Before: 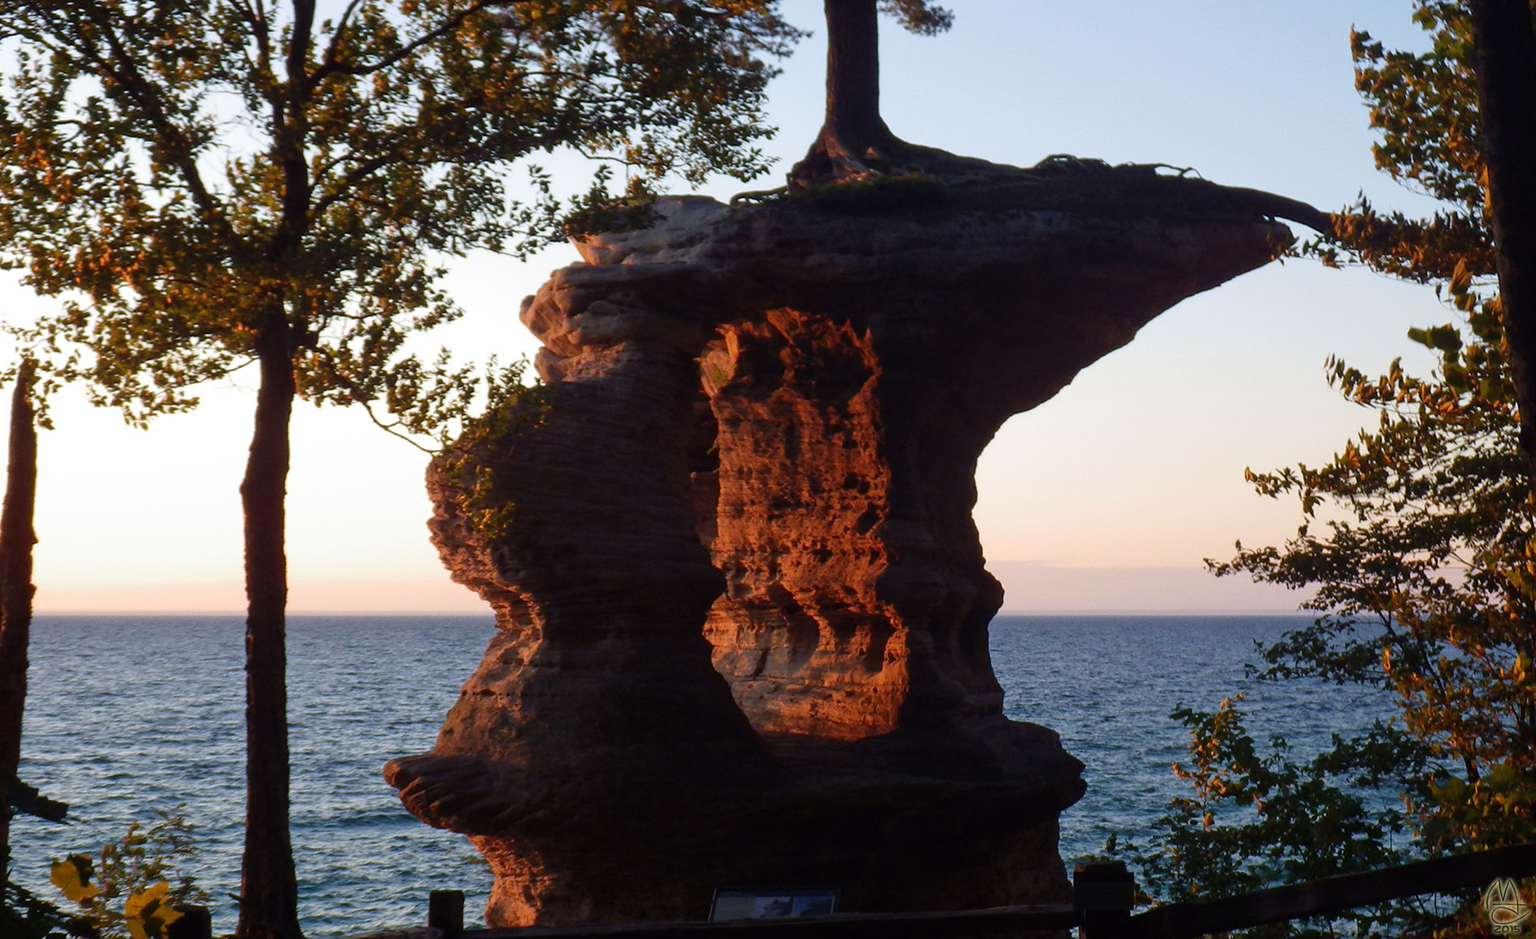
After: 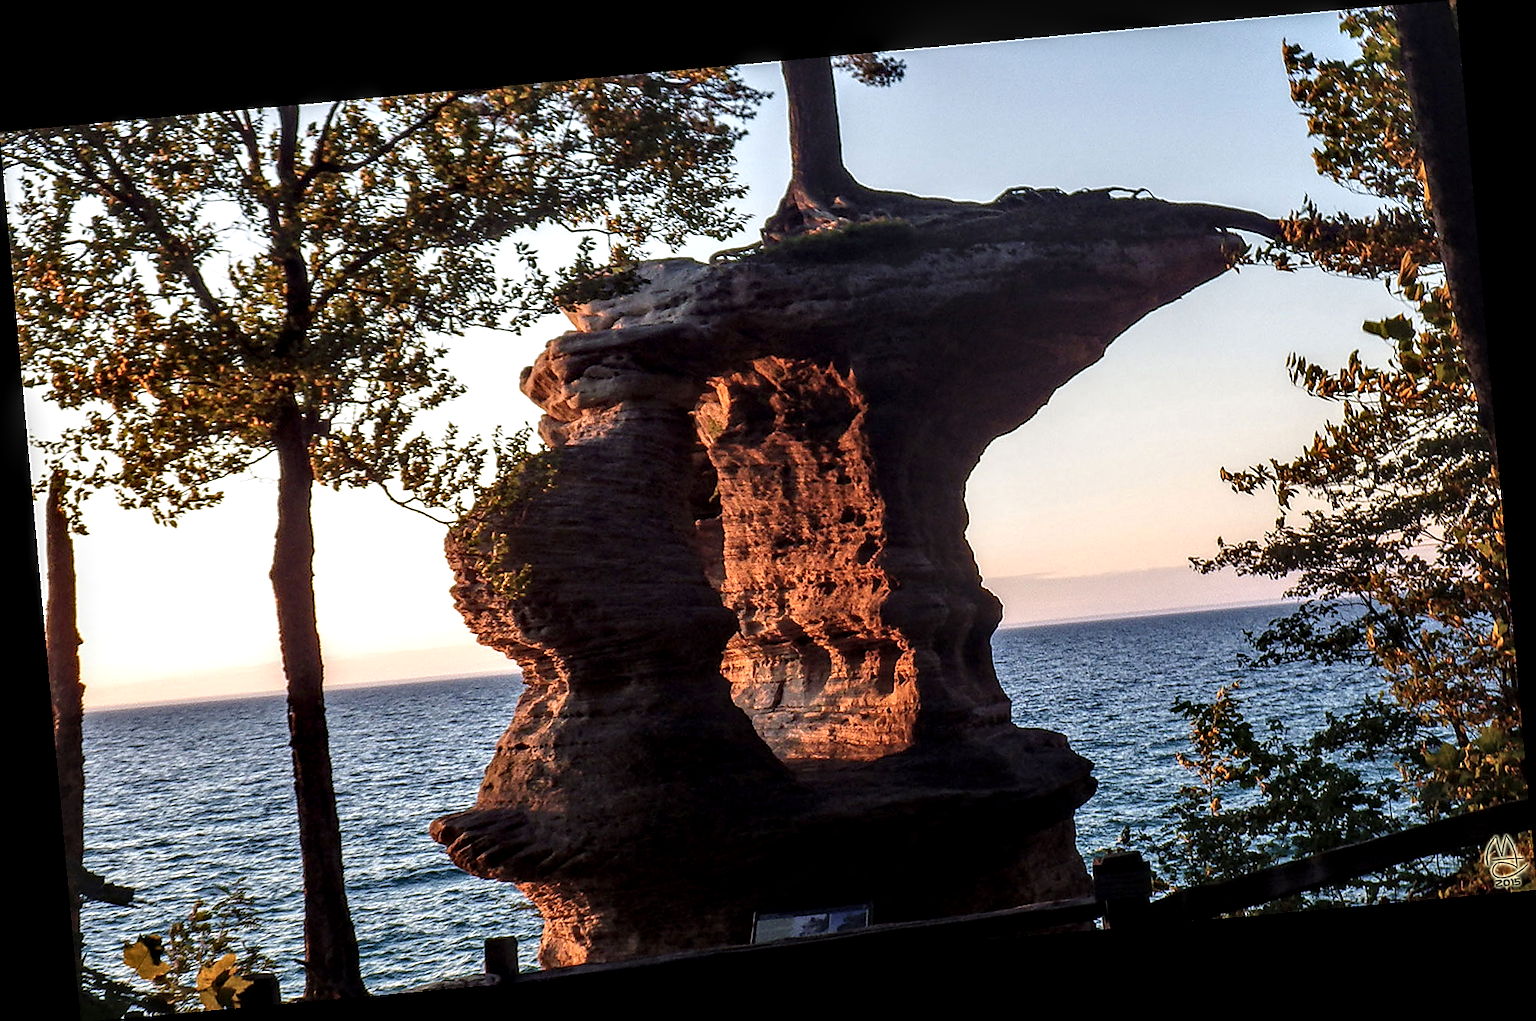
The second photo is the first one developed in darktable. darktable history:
rotate and perspective: rotation -5.2°, automatic cropping off
sharpen: radius 1.4, amount 1.25, threshold 0.7
exposure: exposure 0.207 EV, compensate highlight preservation false
local contrast: highlights 19%, detail 186%
